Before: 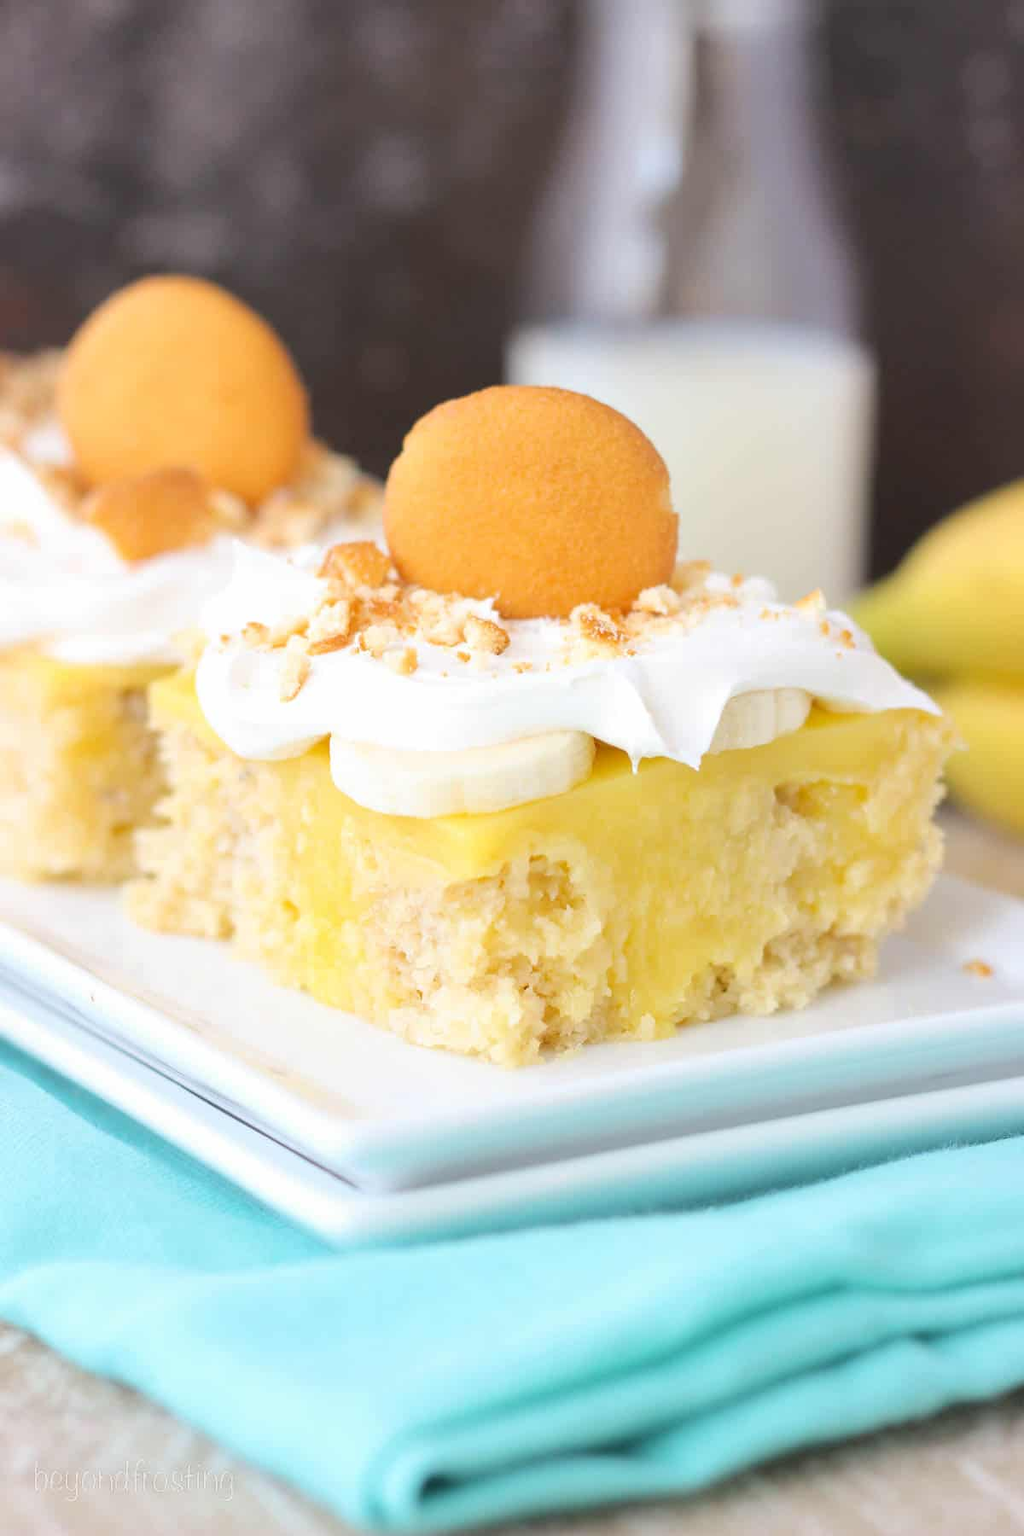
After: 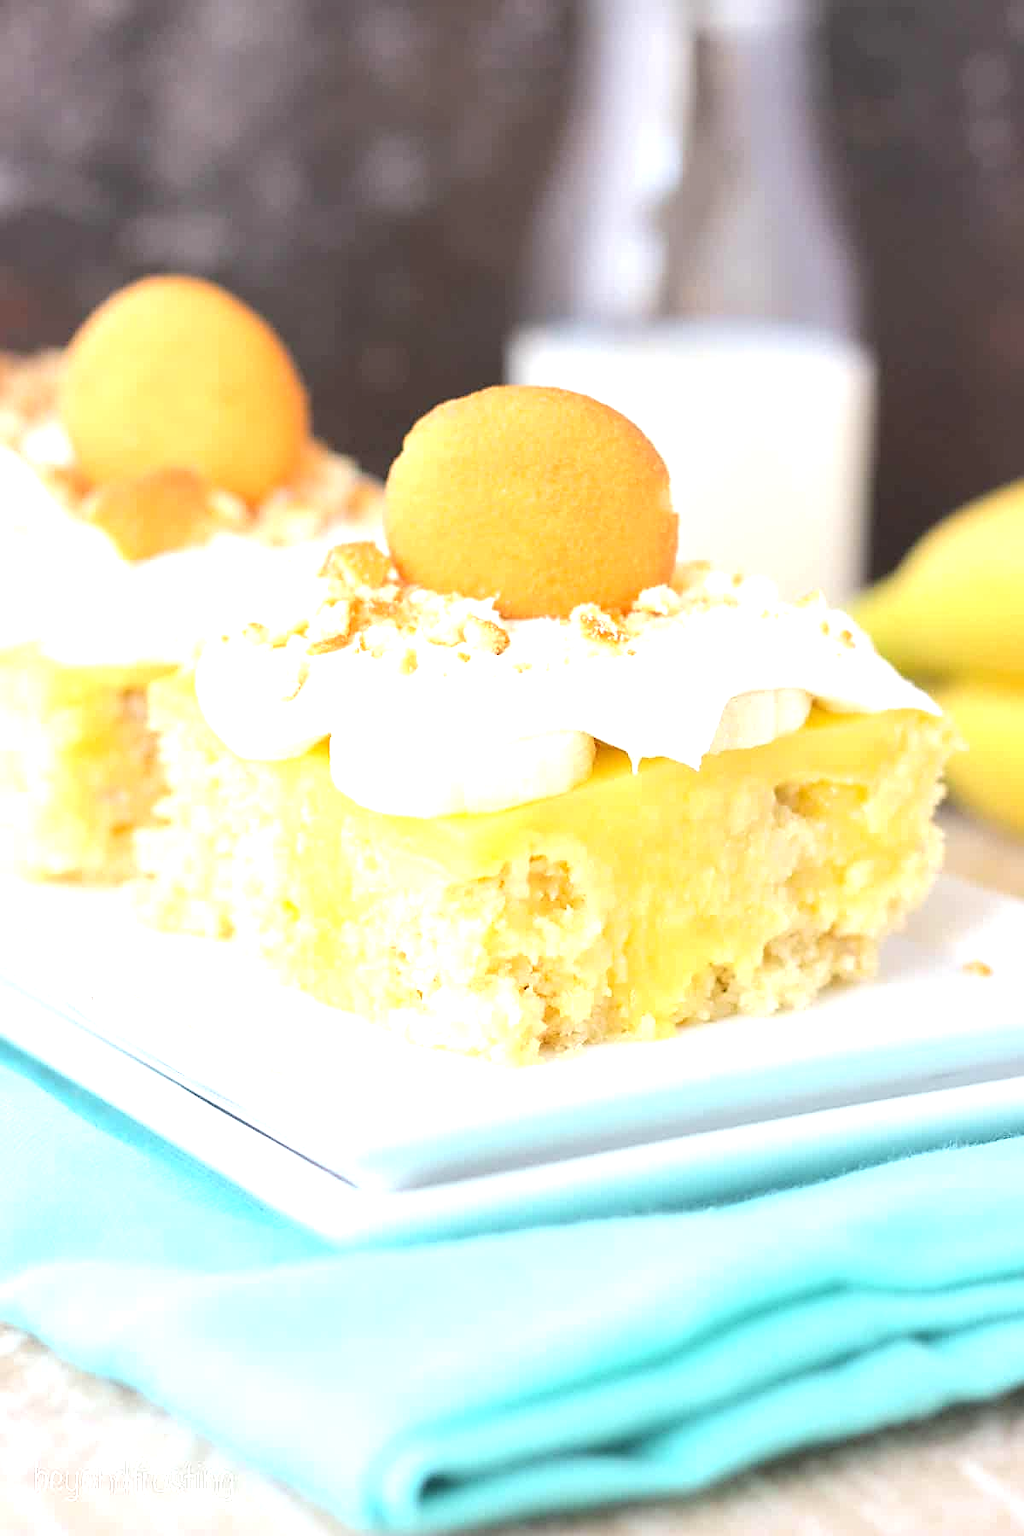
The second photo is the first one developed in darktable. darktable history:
exposure: exposure 0.7 EV, compensate highlight preservation false
sharpen: on, module defaults
